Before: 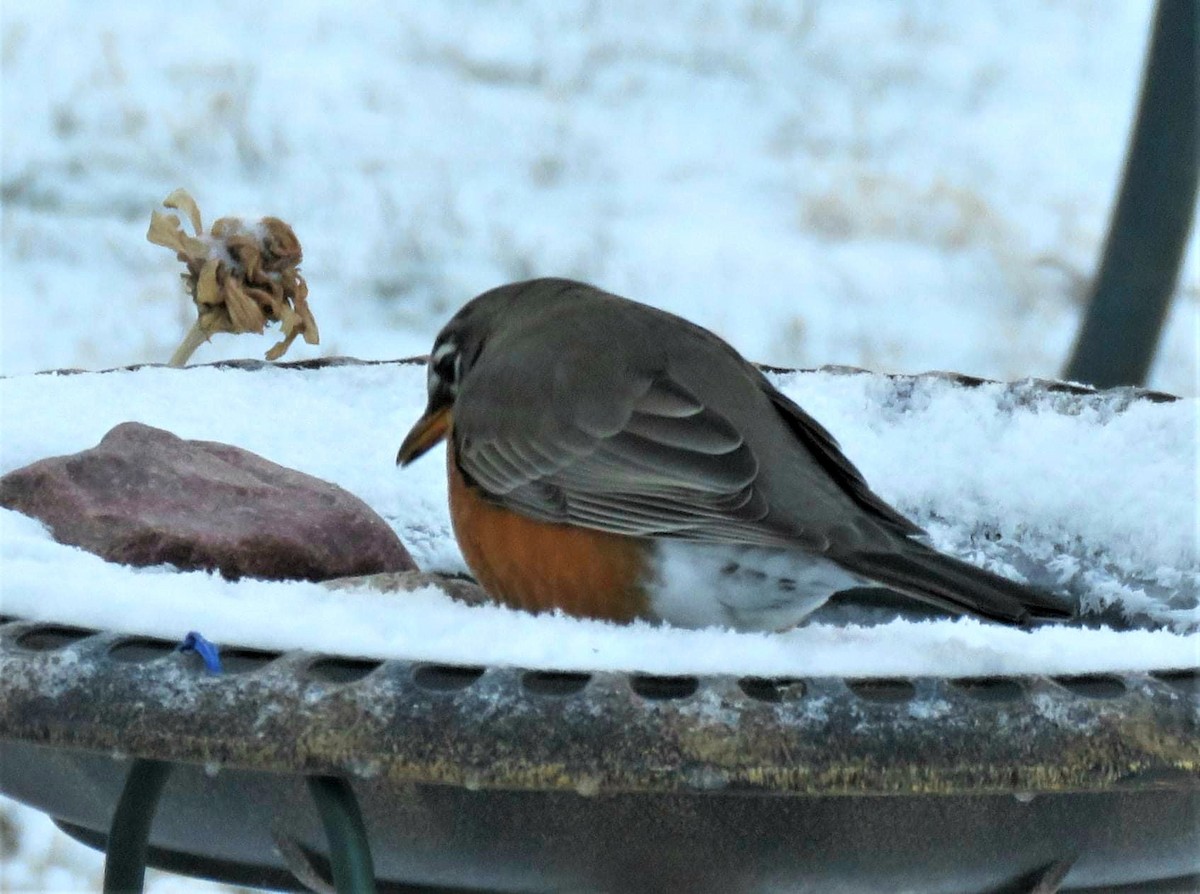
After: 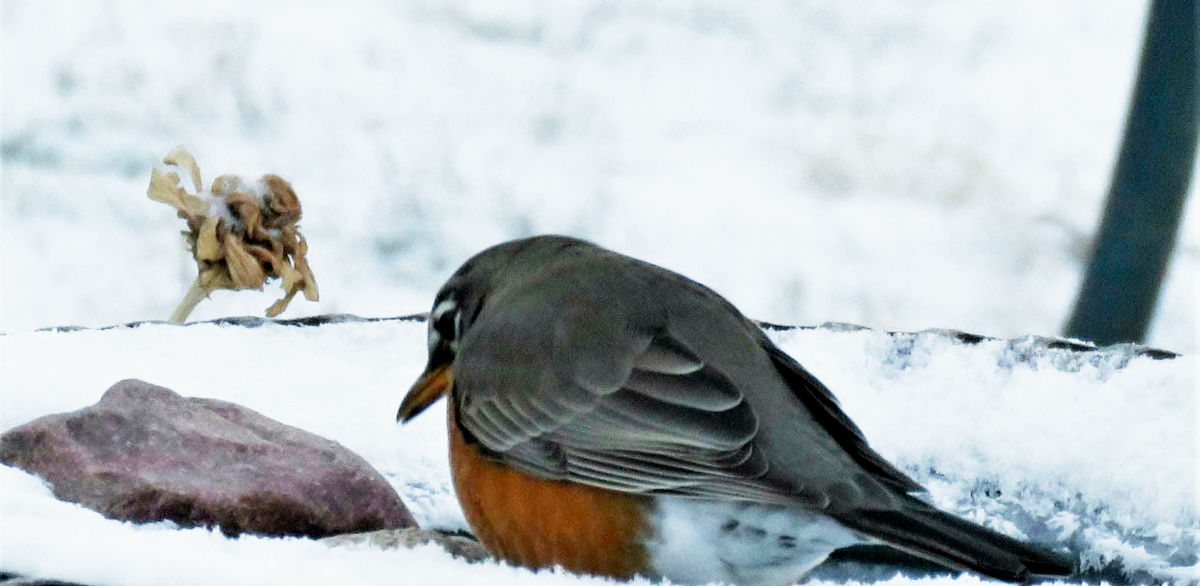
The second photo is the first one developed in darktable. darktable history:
crop and rotate: top 4.848%, bottom 29.503%
rgb levels: preserve colors max RGB
filmic rgb: middle gray luminance 12.74%, black relative exposure -10.13 EV, white relative exposure 3.47 EV, threshold 6 EV, target black luminance 0%, hardness 5.74, latitude 44.69%, contrast 1.221, highlights saturation mix 5%, shadows ↔ highlights balance 26.78%, add noise in highlights 0, preserve chrominance no, color science v3 (2019), use custom middle-gray values true, iterations of high-quality reconstruction 0, contrast in highlights soft, enable highlight reconstruction true
